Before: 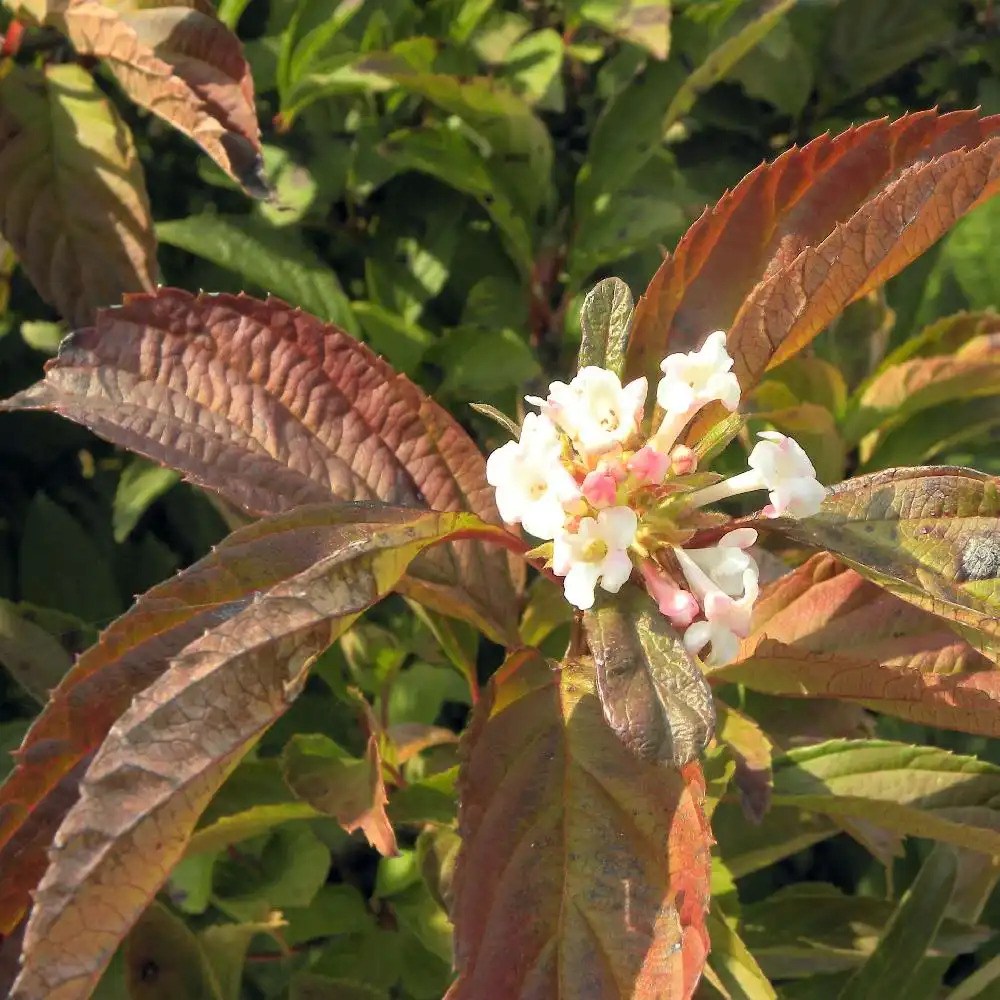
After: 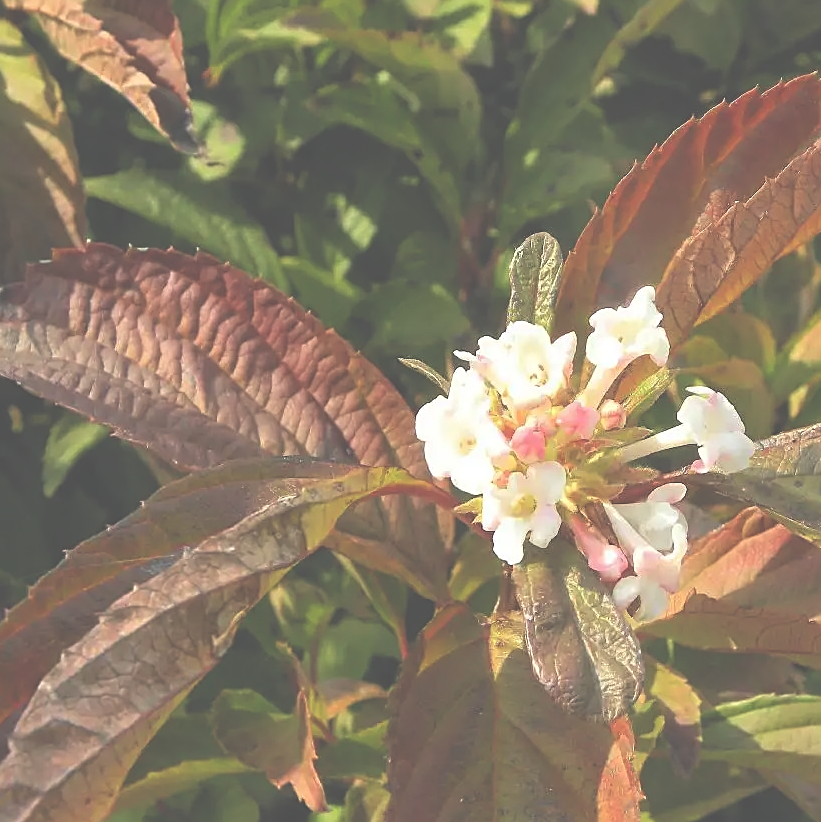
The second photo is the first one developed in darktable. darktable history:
exposure: black level correction -0.087, compensate highlight preservation false
crop and rotate: left 7.196%, top 4.574%, right 10.605%, bottom 13.178%
sharpen: on, module defaults
